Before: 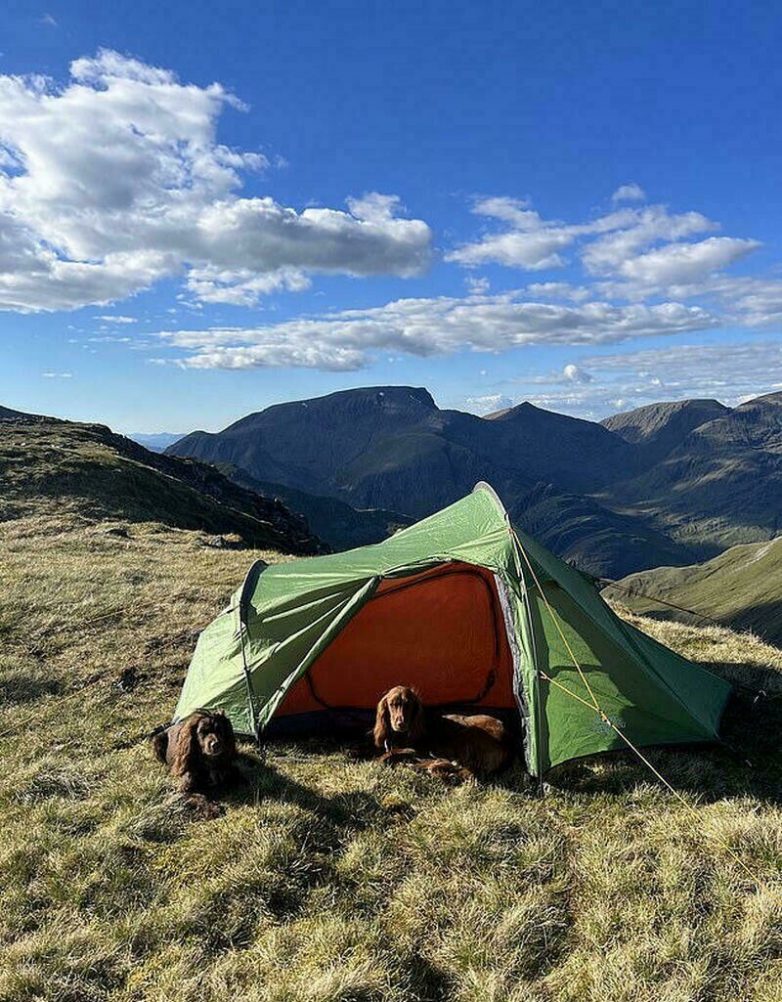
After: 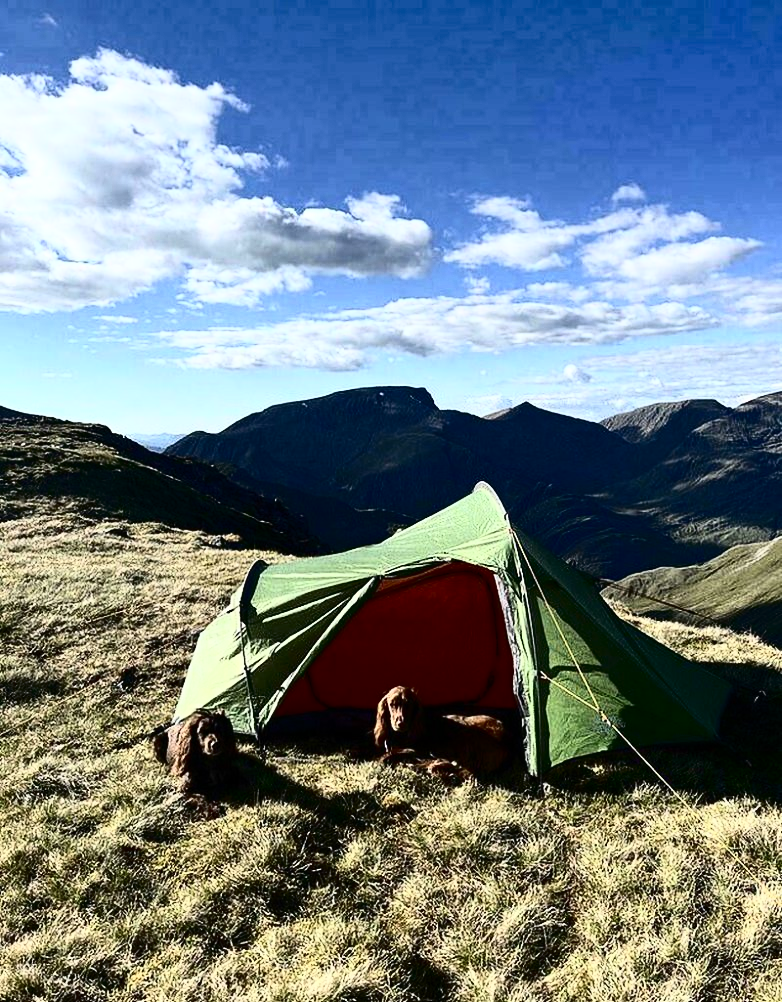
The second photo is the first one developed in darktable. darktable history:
tone curve: curves: ch0 [(0, 0) (0.003, 0.002) (0.011, 0.005) (0.025, 0.011) (0.044, 0.017) (0.069, 0.021) (0.1, 0.027) (0.136, 0.035) (0.177, 0.05) (0.224, 0.076) (0.277, 0.126) (0.335, 0.212) (0.399, 0.333) (0.468, 0.473) (0.543, 0.627) (0.623, 0.784) (0.709, 0.9) (0.801, 0.963) (0.898, 0.988) (1, 1)], color space Lab, independent channels, preserve colors none
